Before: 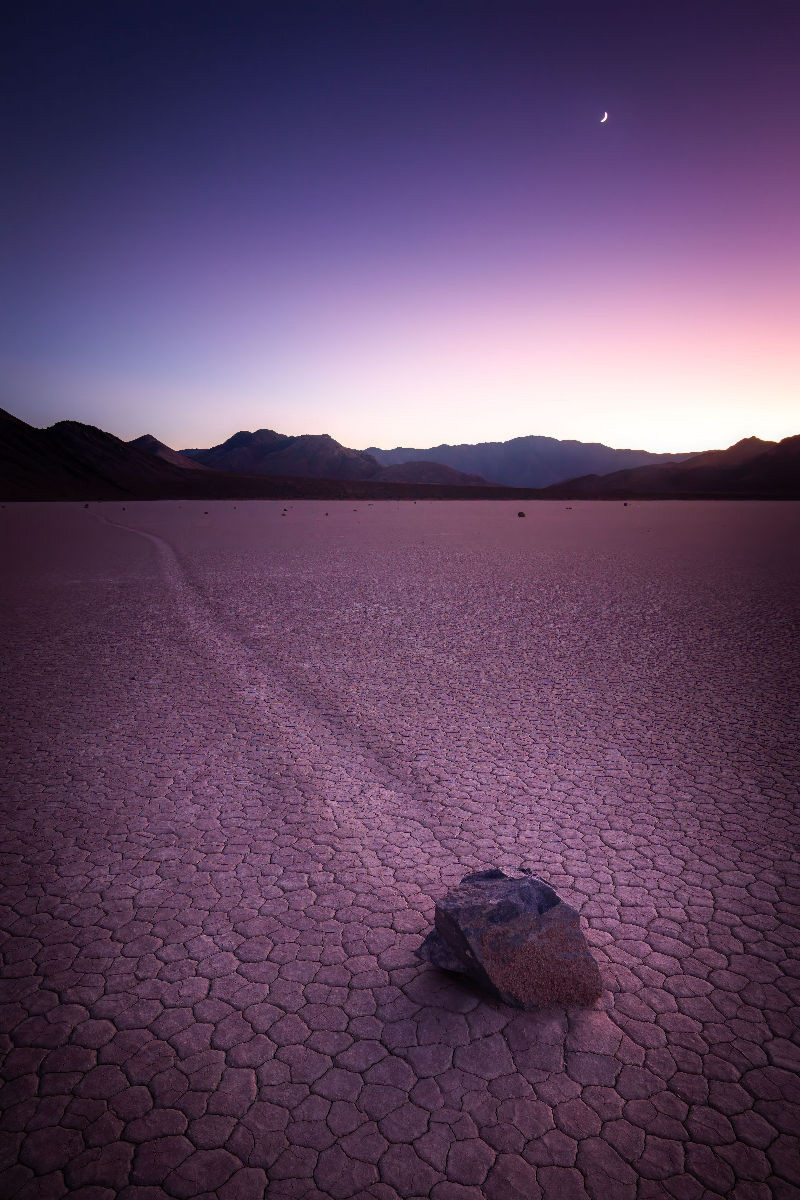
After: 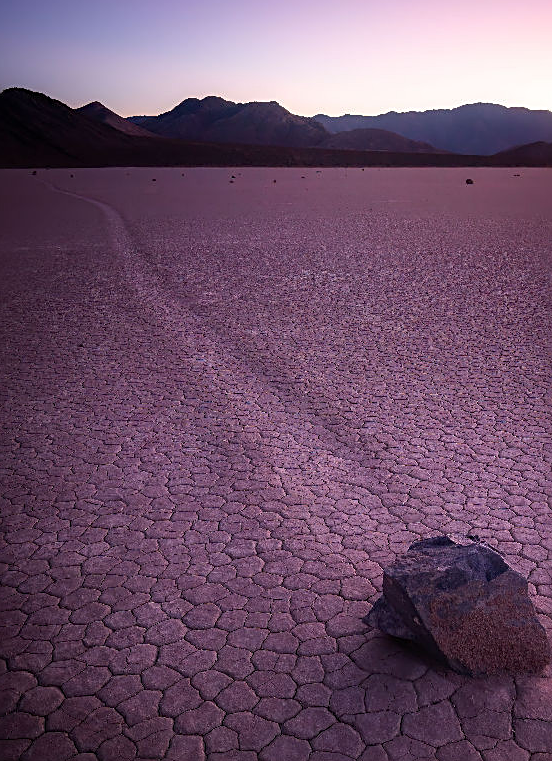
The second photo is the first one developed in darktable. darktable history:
sharpen: on, module defaults
crop: left 6.564%, top 27.821%, right 24.39%, bottom 8.744%
